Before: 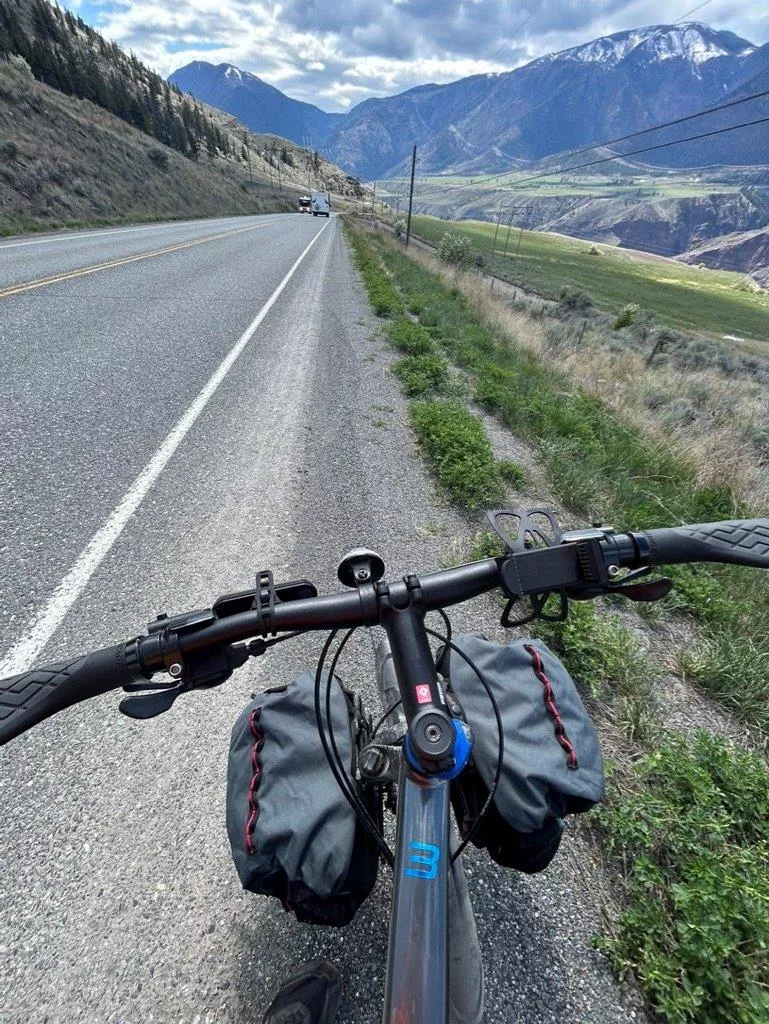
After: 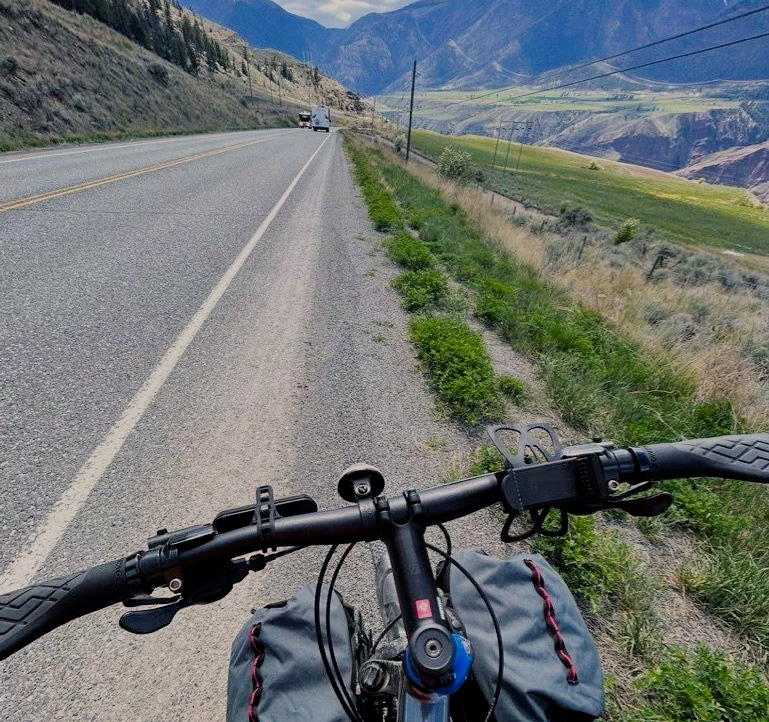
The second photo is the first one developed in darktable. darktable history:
crop and rotate: top 8.318%, bottom 21.085%
color balance rgb: highlights gain › chroma 3.019%, highlights gain › hue 60.26°, perceptual saturation grading › global saturation 31.209%, global vibrance 14.877%
filmic rgb: black relative exposure -6.91 EV, white relative exposure 5.65 EV, hardness 2.84
color zones: curves: ch0 [(0, 0.444) (0.143, 0.442) (0.286, 0.441) (0.429, 0.441) (0.571, 0.441) (0.714, 0.441) (0.857, 0.442) (1, 0.444)]
